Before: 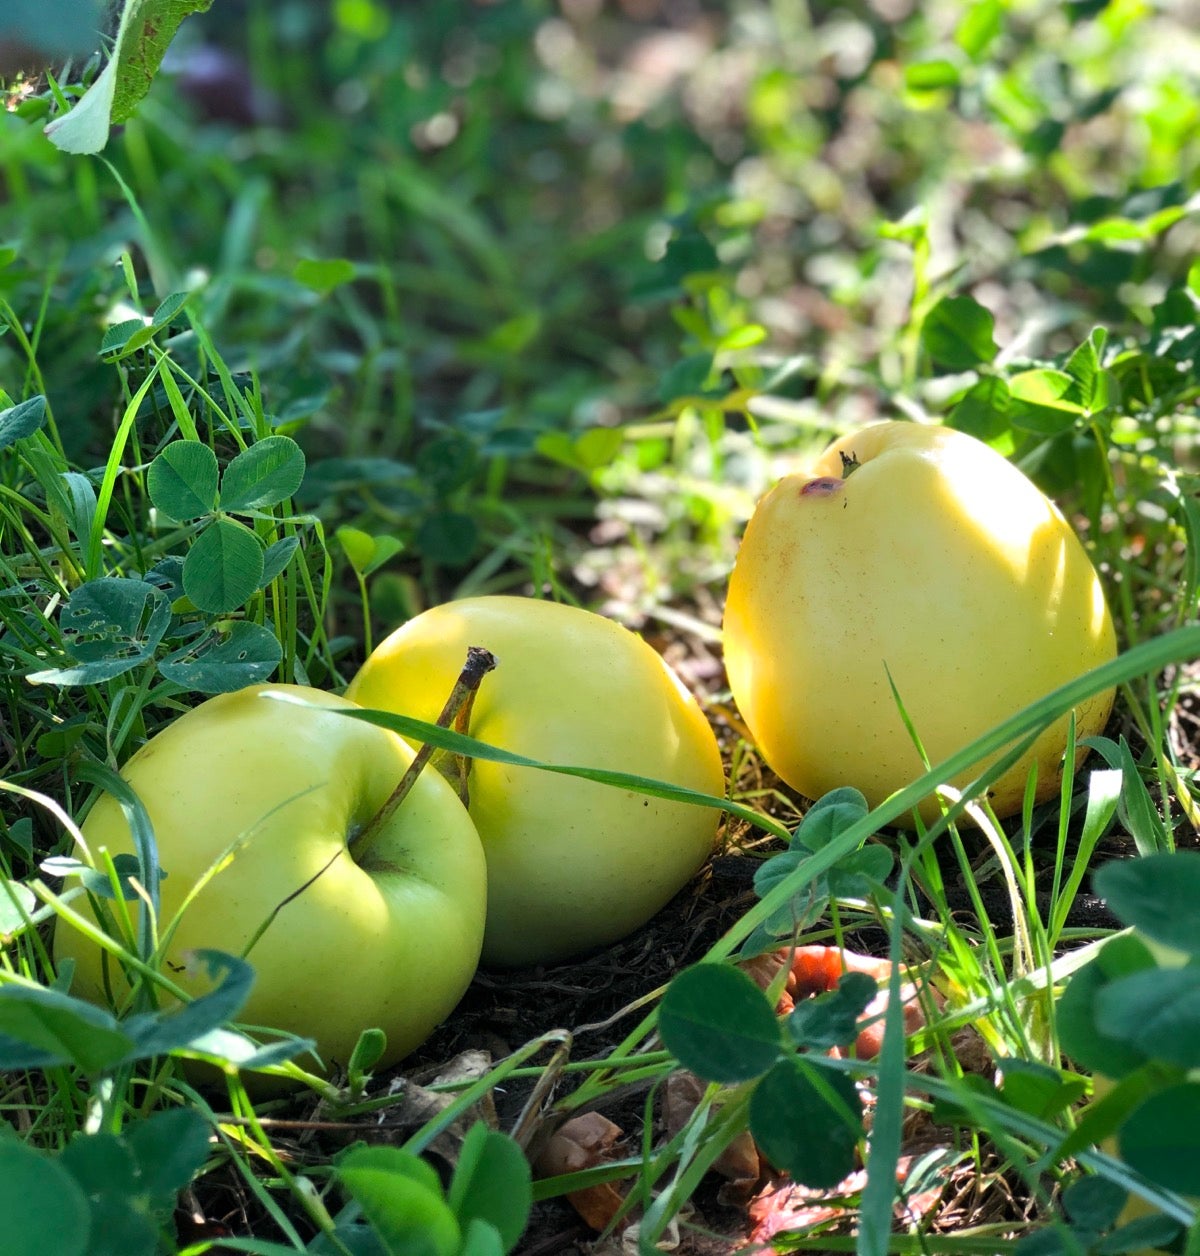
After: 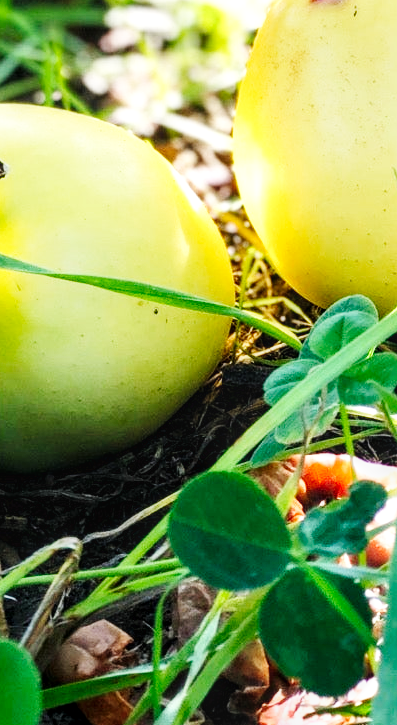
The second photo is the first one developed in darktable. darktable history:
crop: left 40.878%, top 39.176%, right 25.993%, bottom 3.081%
base curve: curves: ch0 [(0, 0.003) (0.001, 0.002) (0.006, 0.004) (0.02, 0.022) (0.048, 0.086) (0.094, 0.234) (0.162, 0.431) (0.258, 0.629) (0.385, 0.8) (0.548, 0.918) (0.751, 0.988) (1, 1)], preserve colors none
local contrast: on, module defaults
